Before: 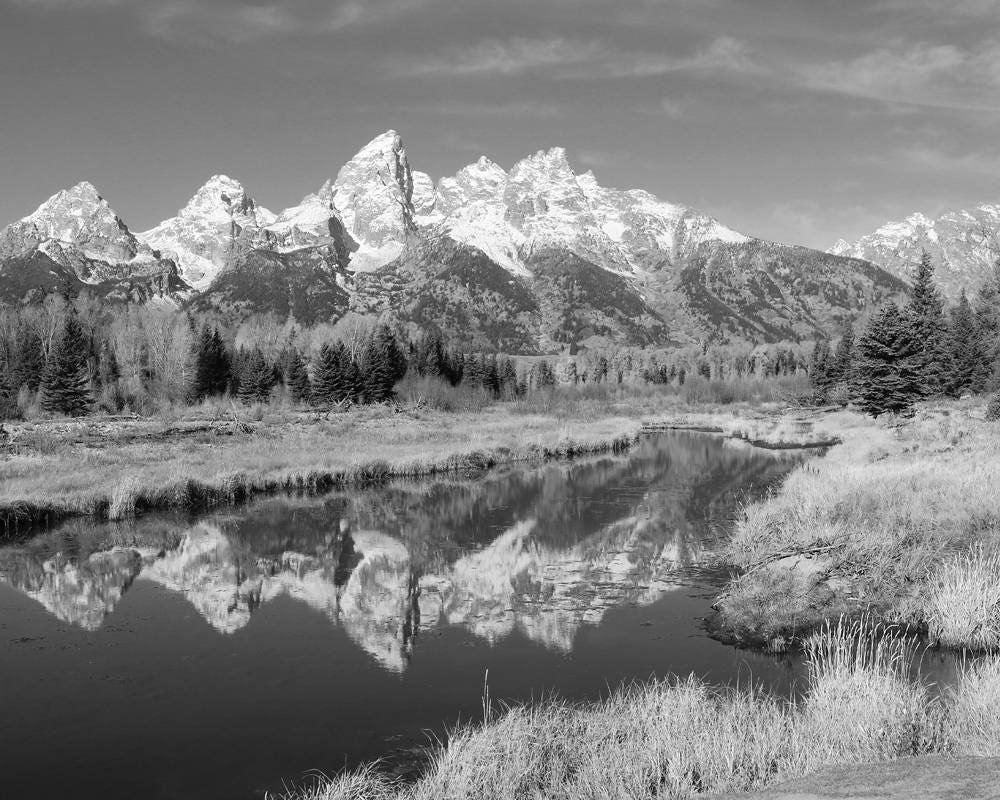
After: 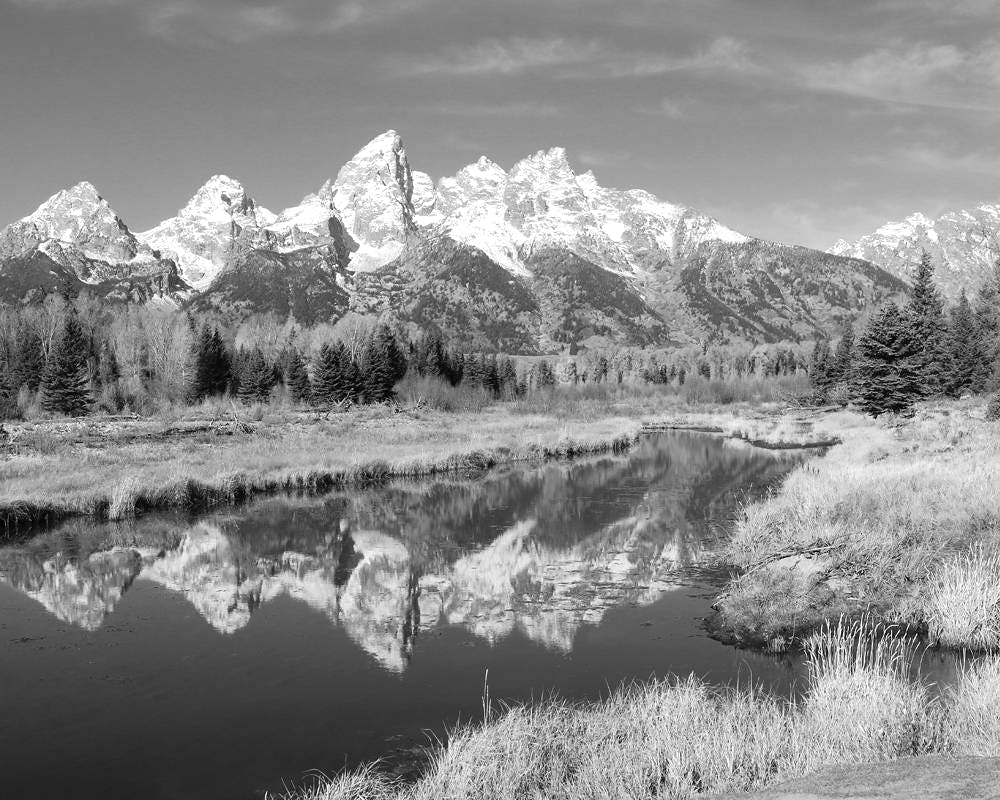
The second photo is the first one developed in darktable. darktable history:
exposure: exposure 0.23 EV, compensate highlight preservation false
